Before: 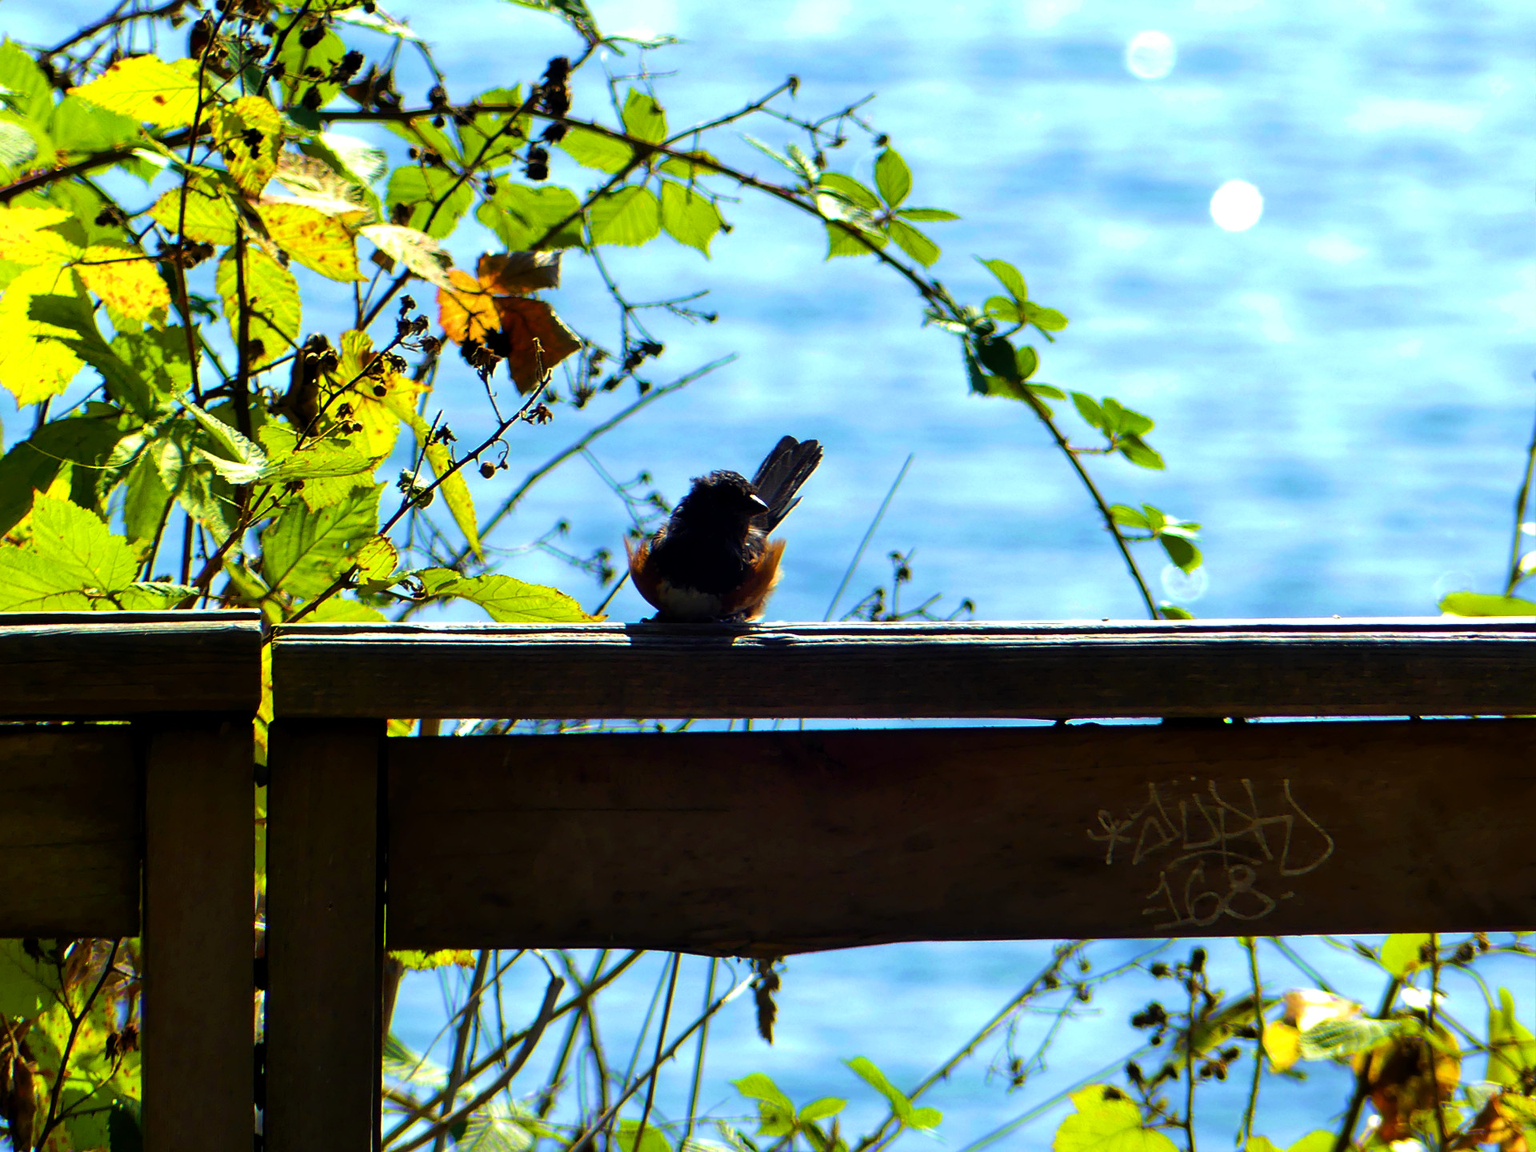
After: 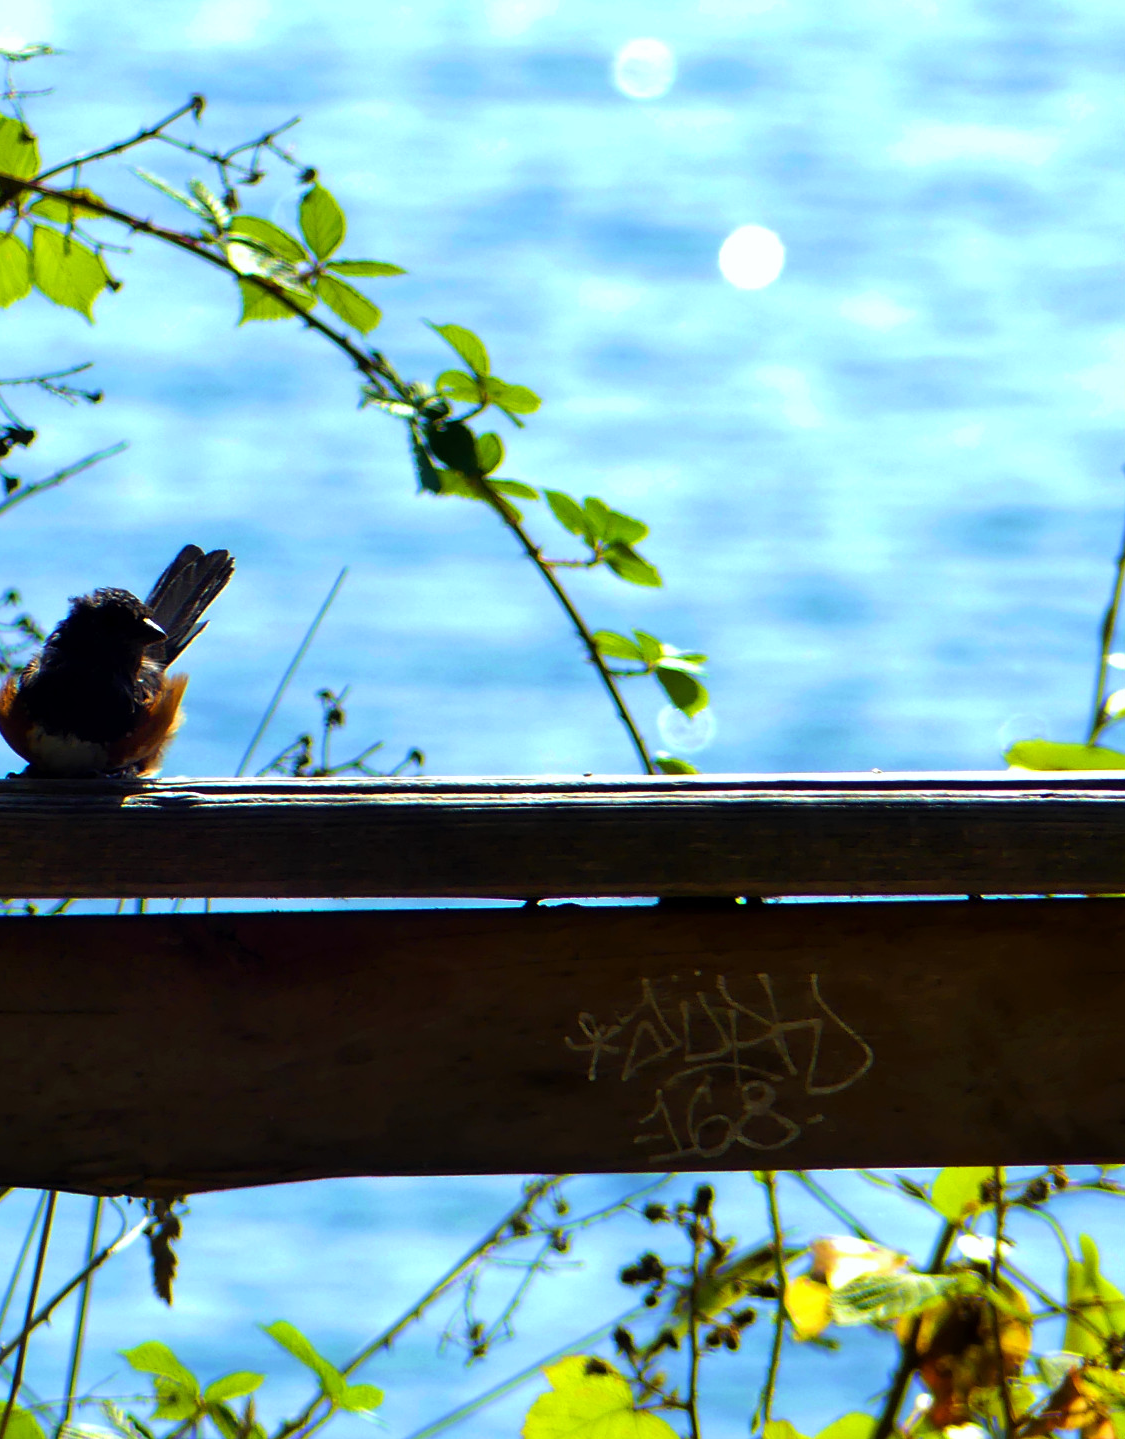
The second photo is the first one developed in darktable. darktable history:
crop: left 41.402%
tone equalizer: on, module defaults
white balance: red 0.986, blue 1.01
